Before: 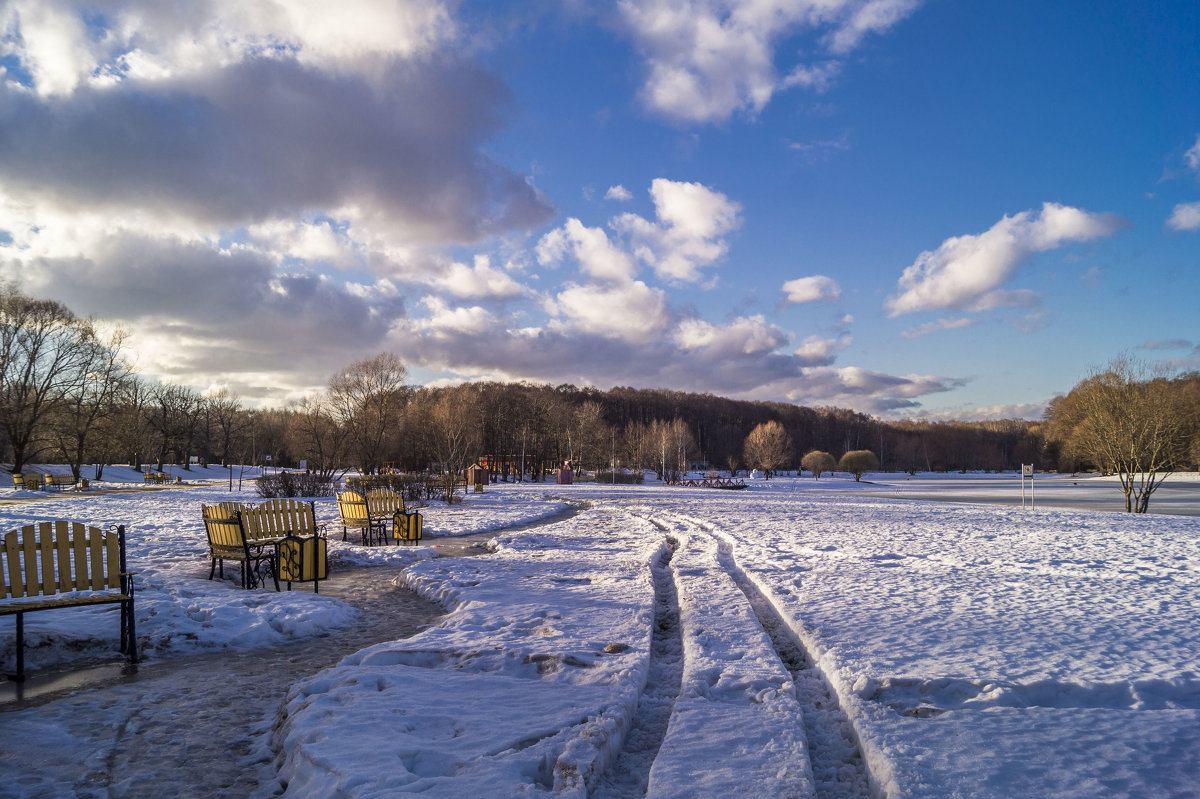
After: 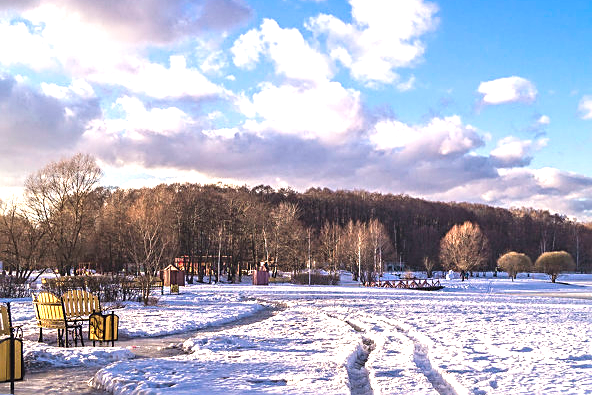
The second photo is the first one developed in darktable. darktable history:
sharpen: on, module defaults
crop: left 25.339%, top 24.971%, right 25.273%, bottom 25.474%
exposure: black level correction -0.005, exposure 1 EV, compensate highlight preservation false
